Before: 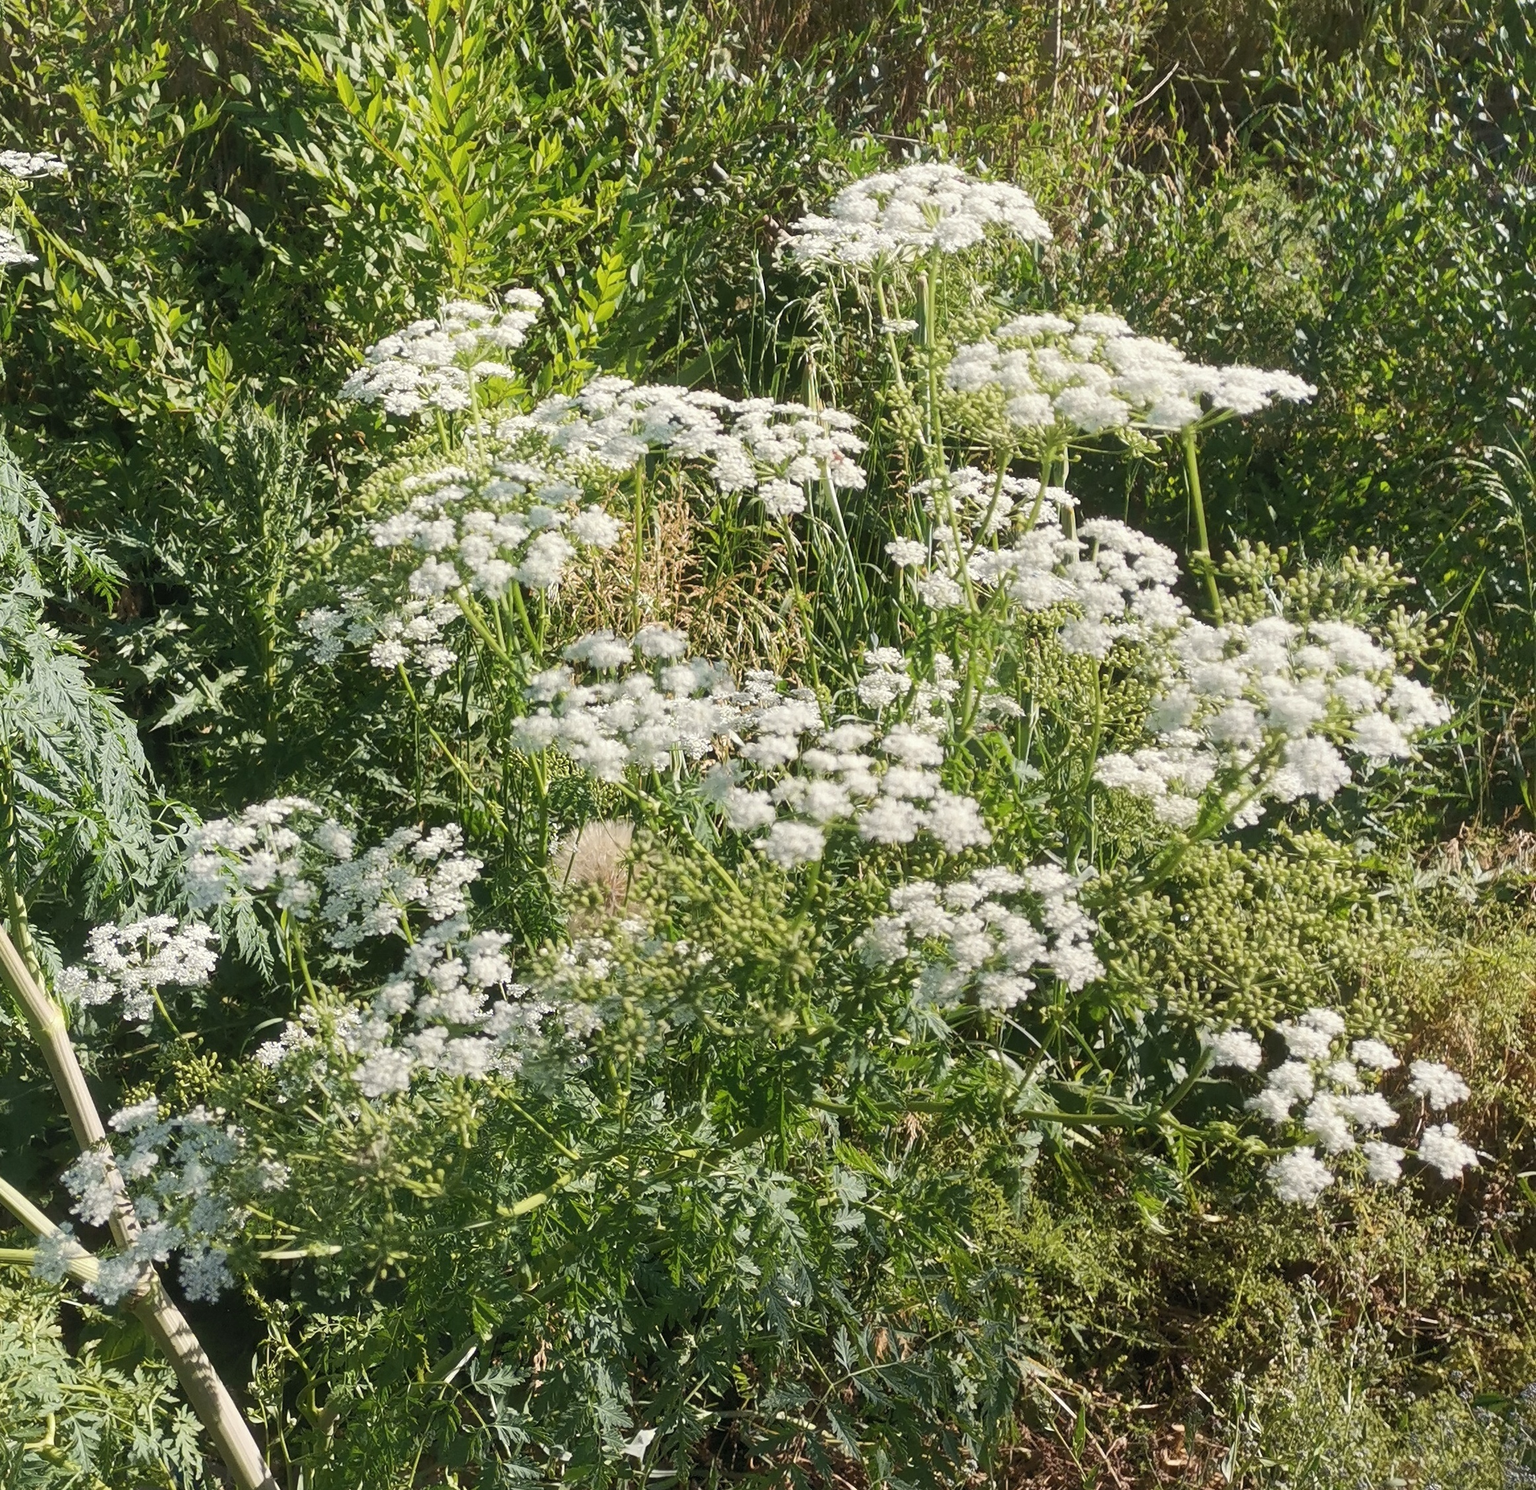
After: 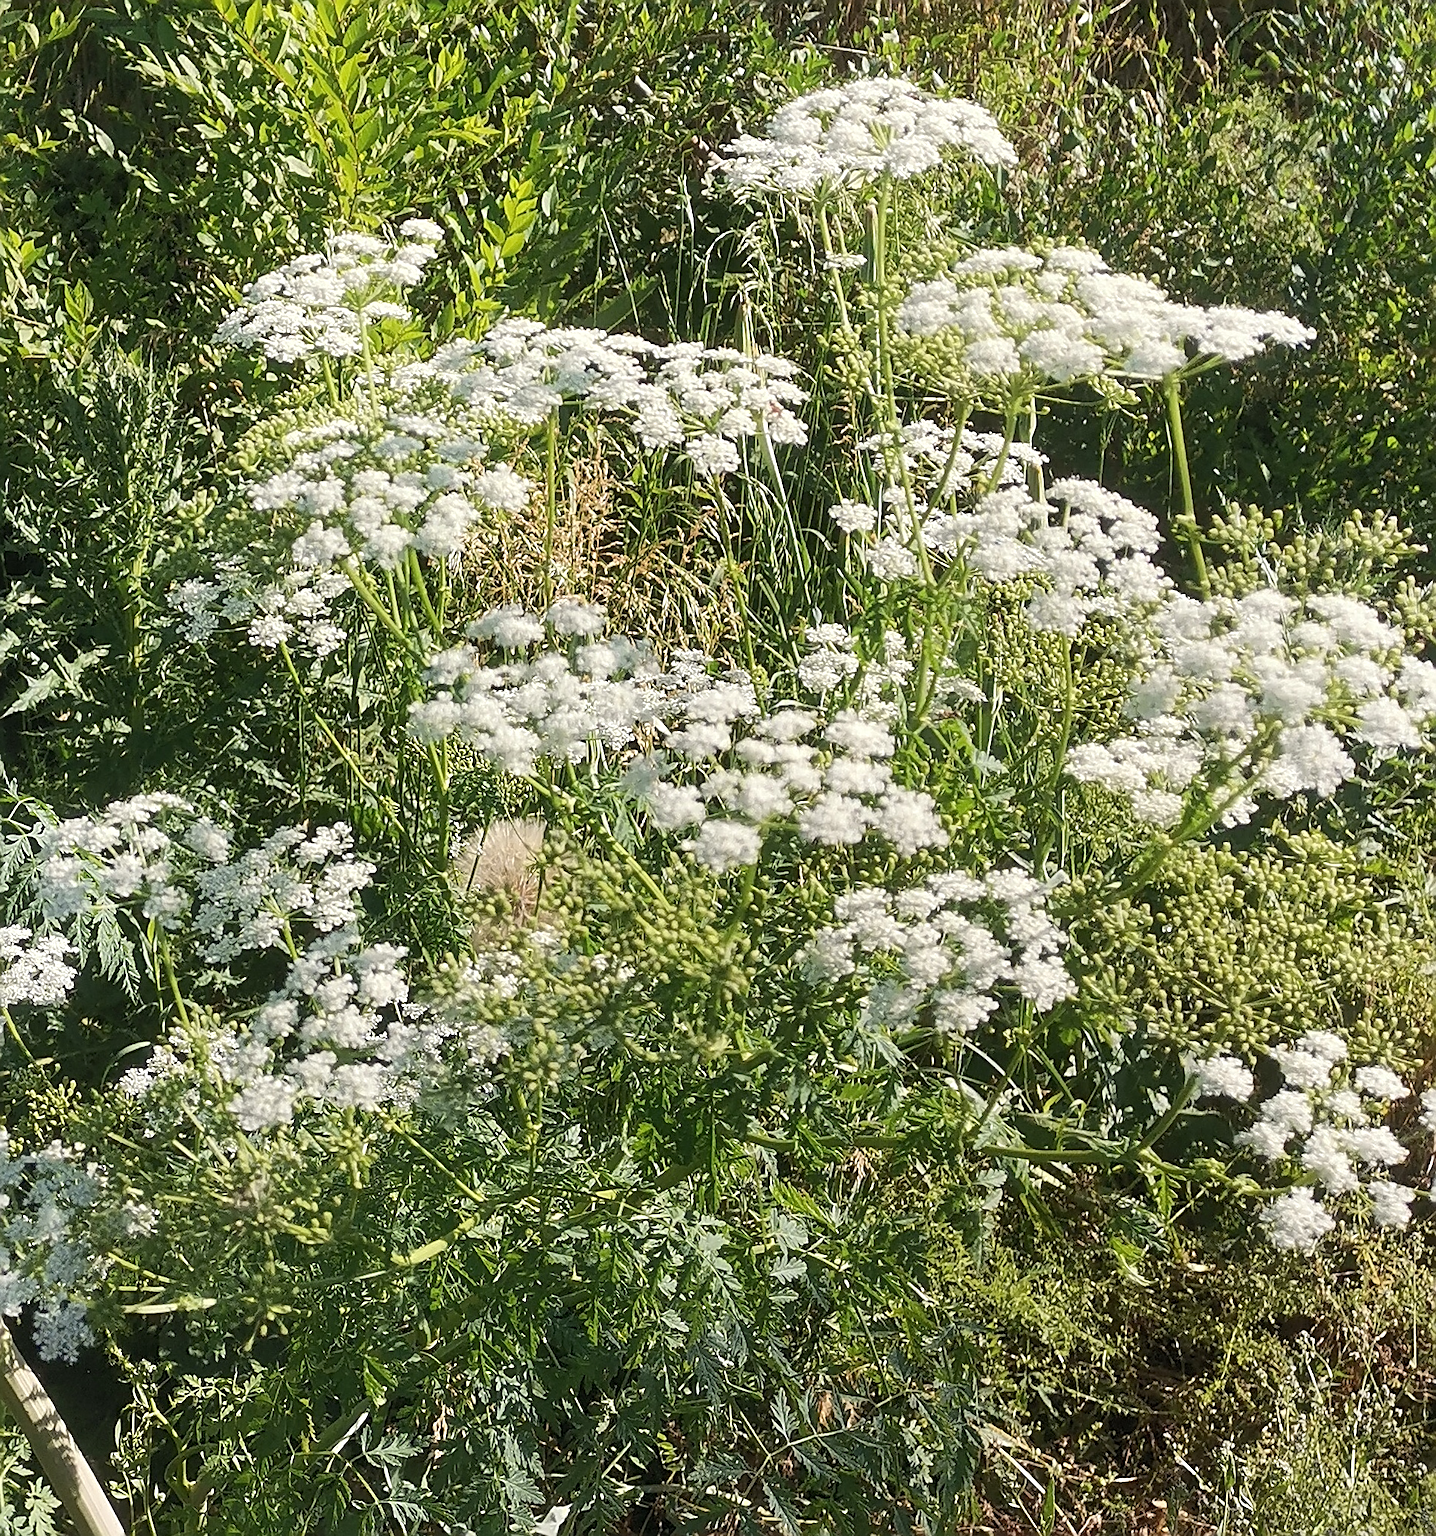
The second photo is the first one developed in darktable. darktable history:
crop: left 9.796%, top 6.346%, right 7.202%, bottom 2.229%
sharpen: amount 0.901
exposure: exposure 0.077 EV, compensate highlight preservation false
